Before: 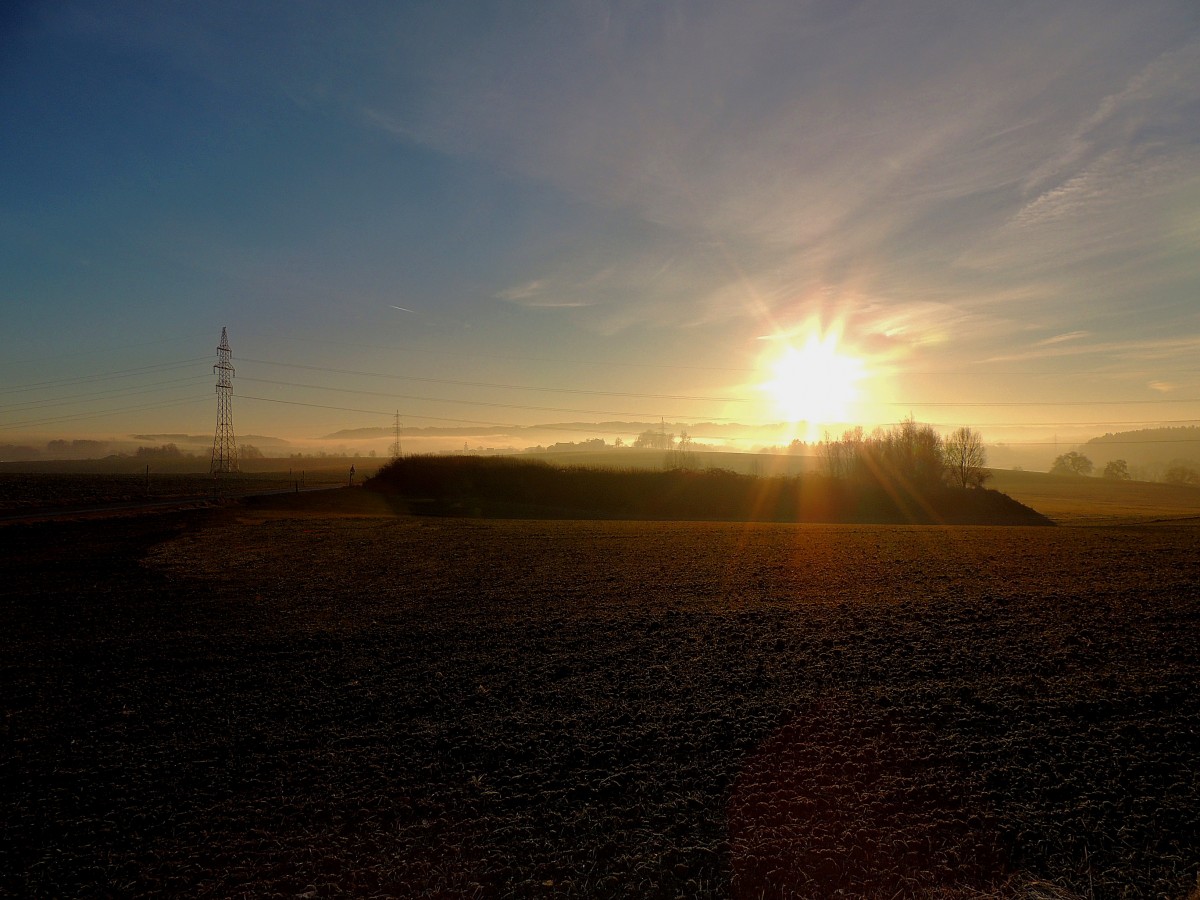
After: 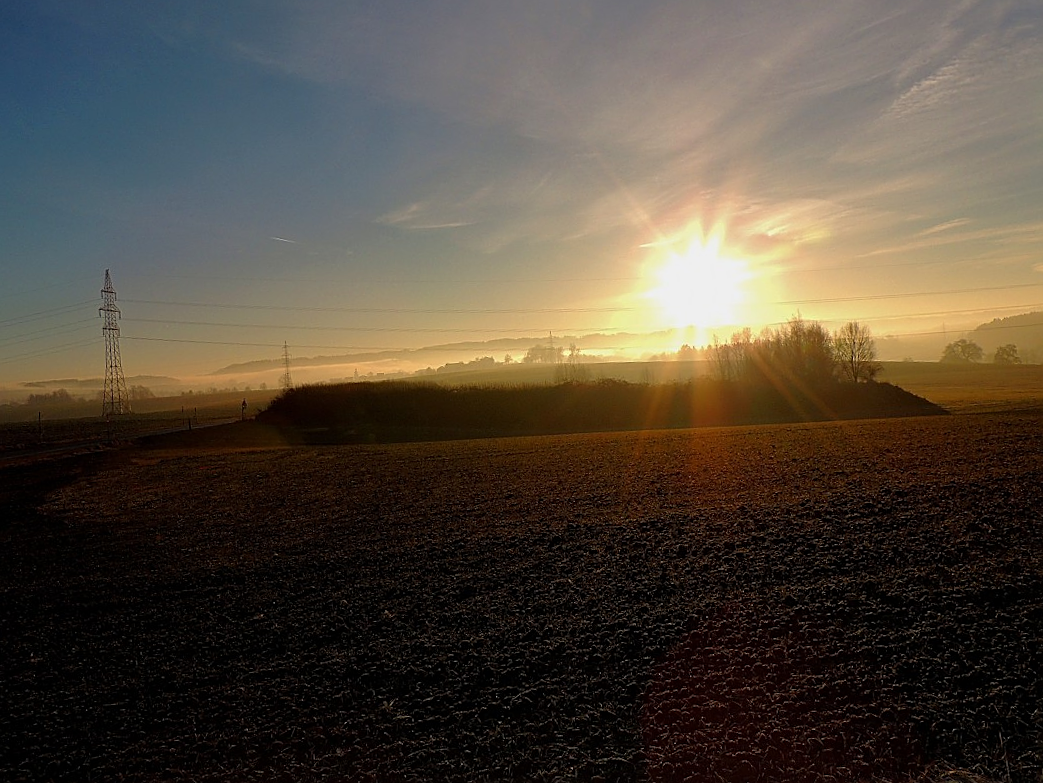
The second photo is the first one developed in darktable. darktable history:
crop and rotate: angle 3.69°, left 5.791%, top 5.708%
sharpen: on, module defaults
